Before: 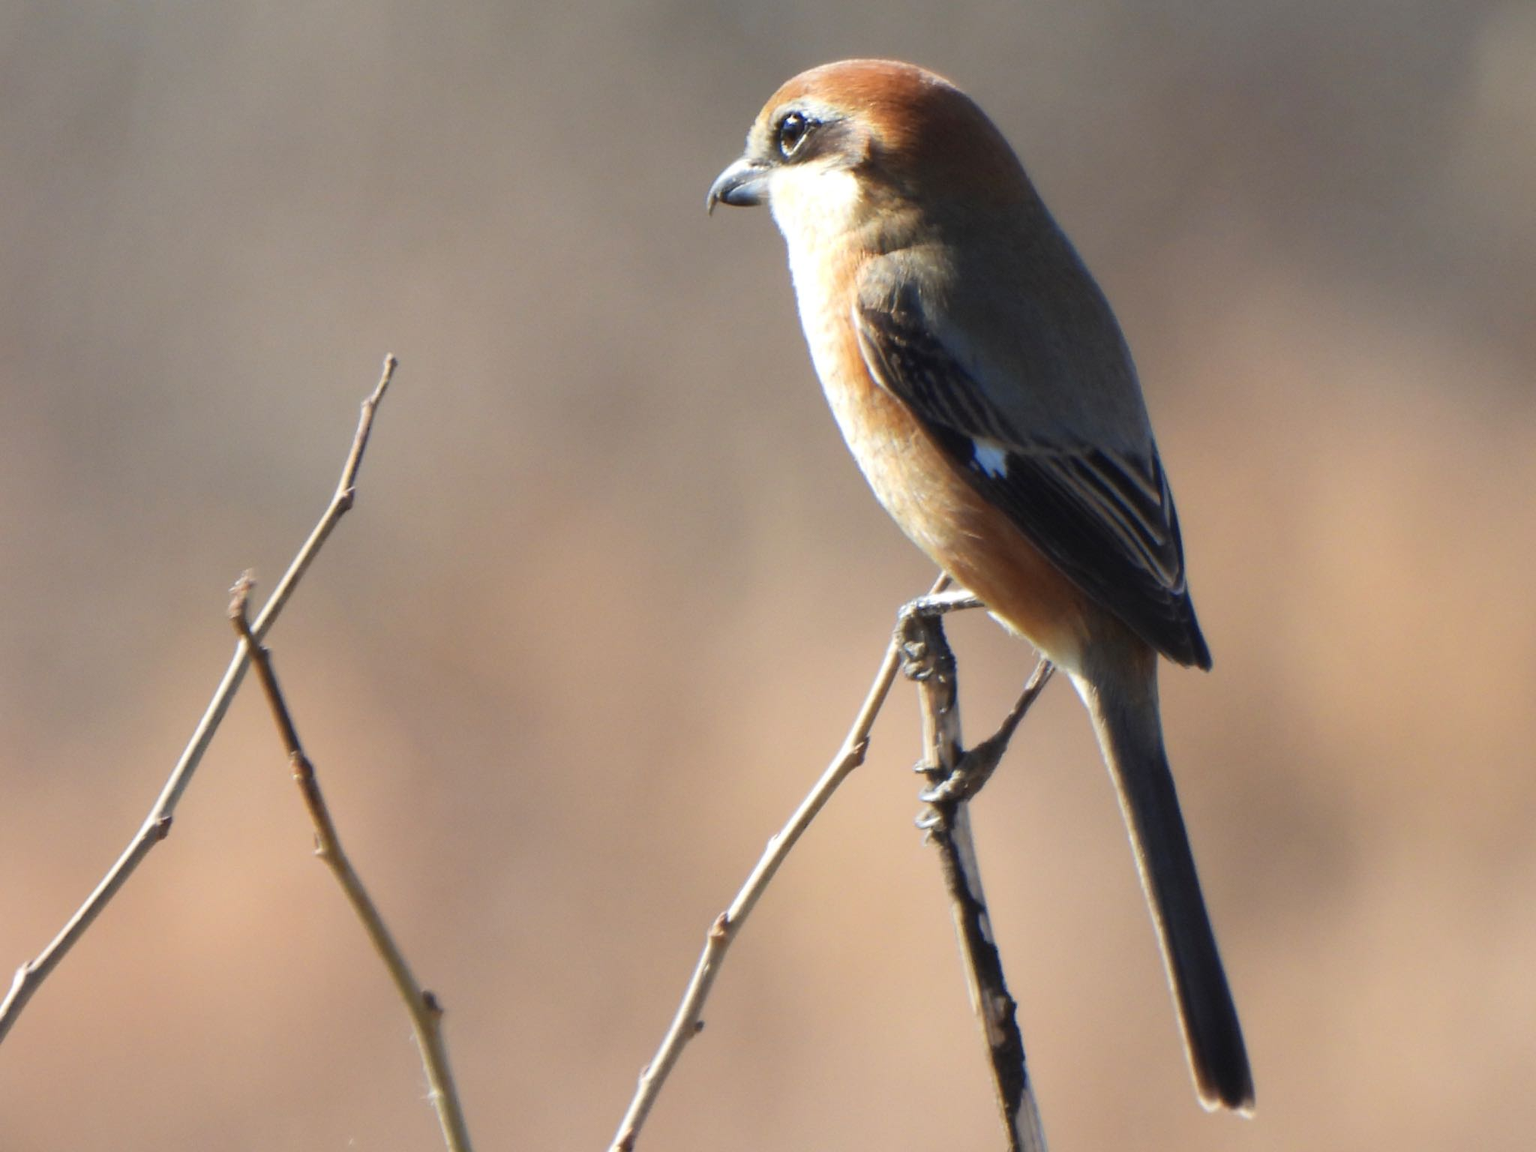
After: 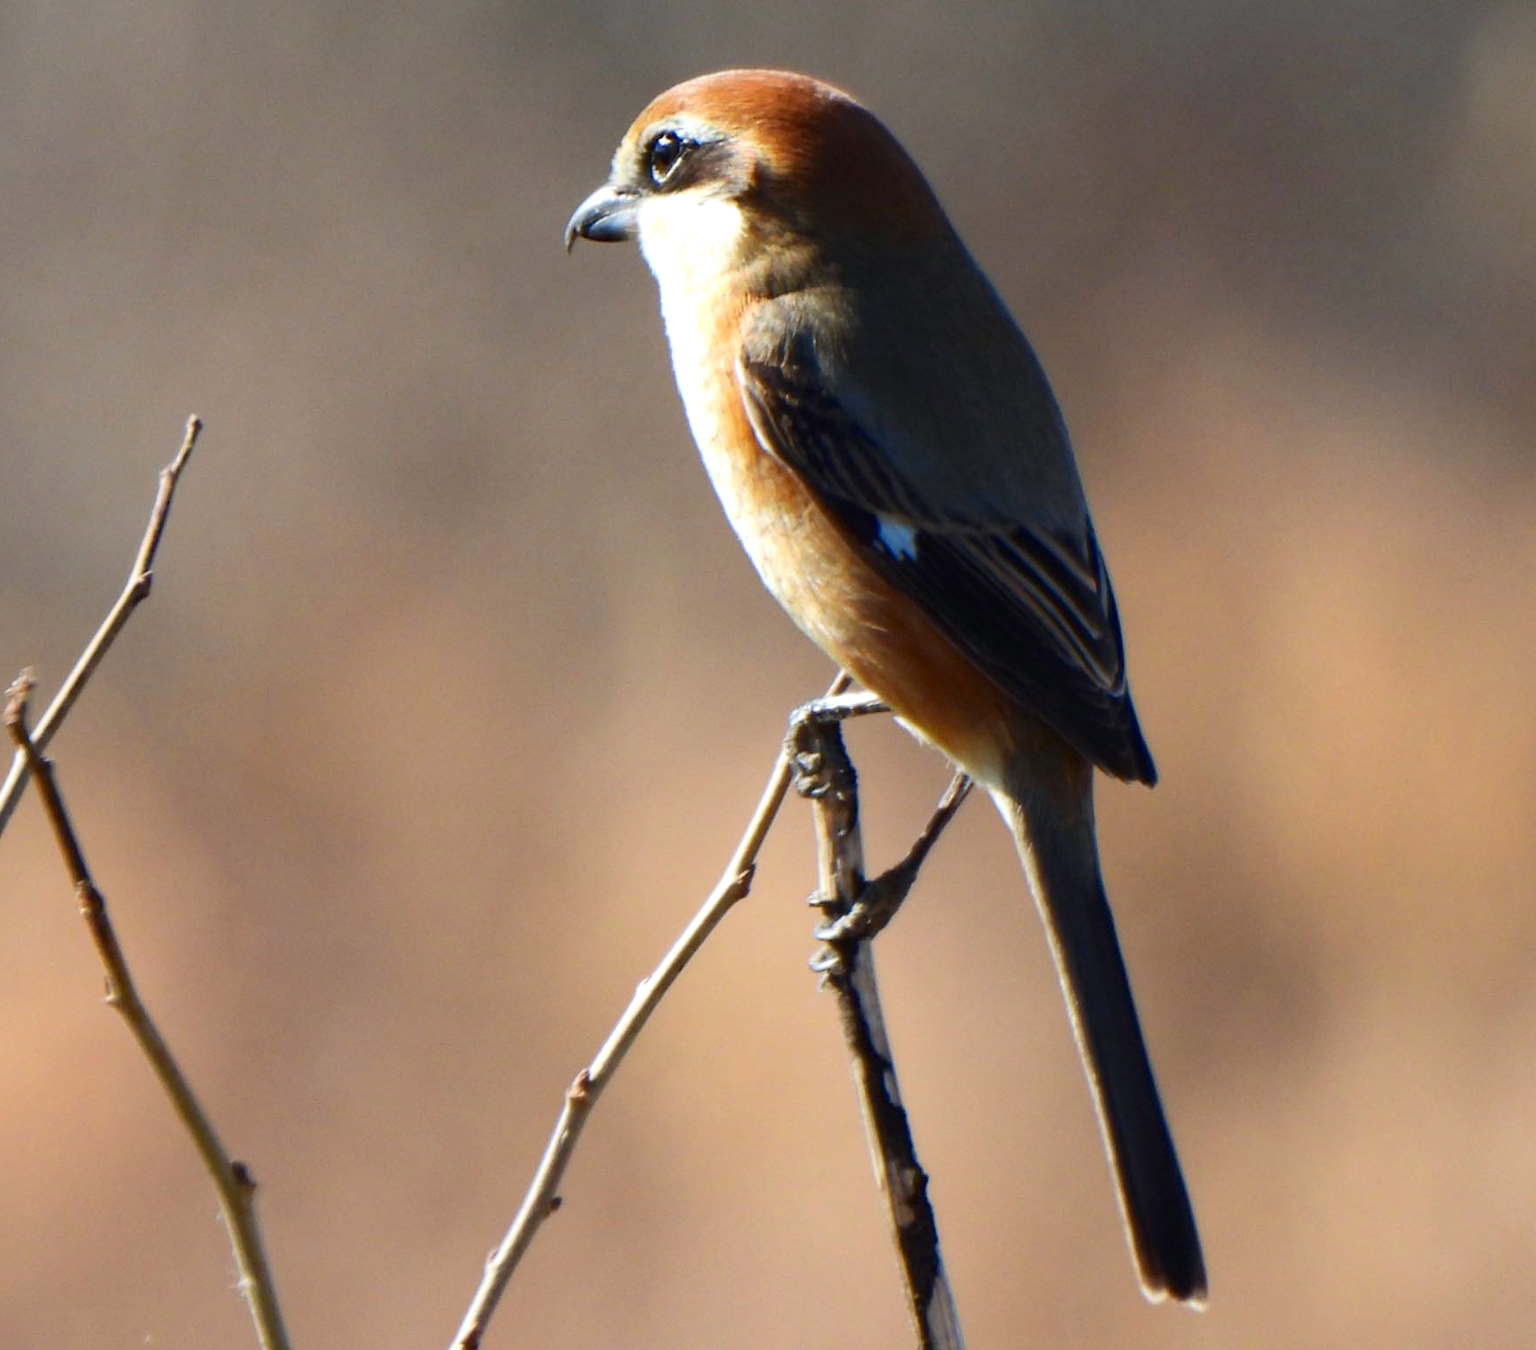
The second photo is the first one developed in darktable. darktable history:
crop and rotate: left 14.669%
contrast brightness saturation: contrast 0.129, brightness -0.063, saturation 0.155
haze removal: compatibility mode true, adaptive false
